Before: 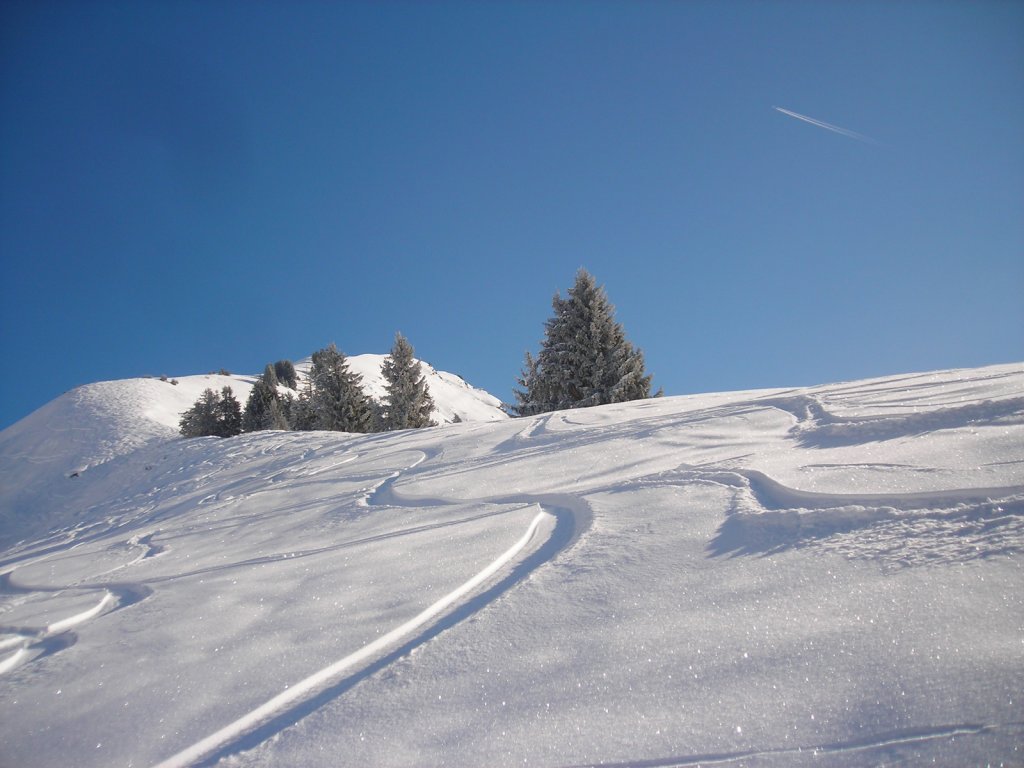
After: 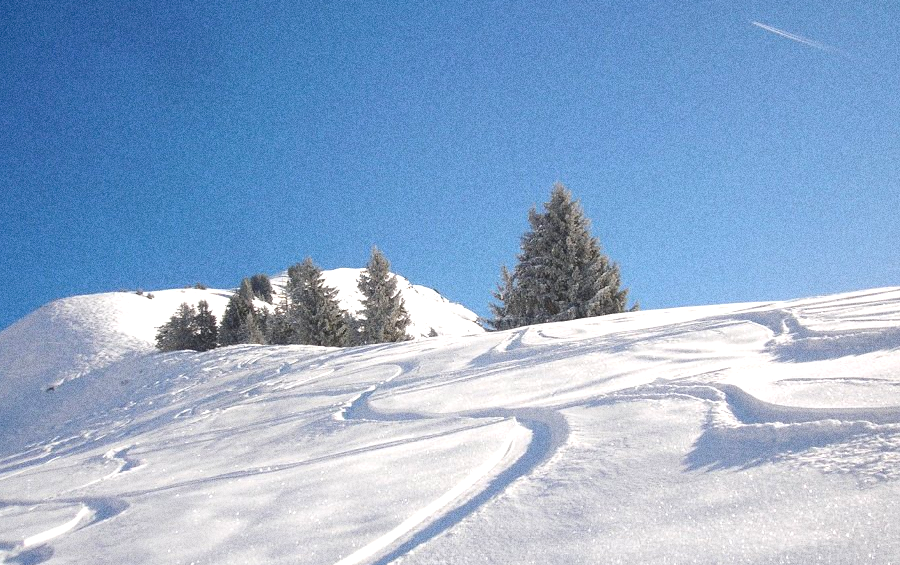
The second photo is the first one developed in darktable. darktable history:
grain: coarseness 0.09 ISO, strength 40%
exposure: exposure 0.661 EV, compensate highlight preservation false
crop and rotate: left 2.425%, top 11.305%, right 9.6%, bottom 15.08%
